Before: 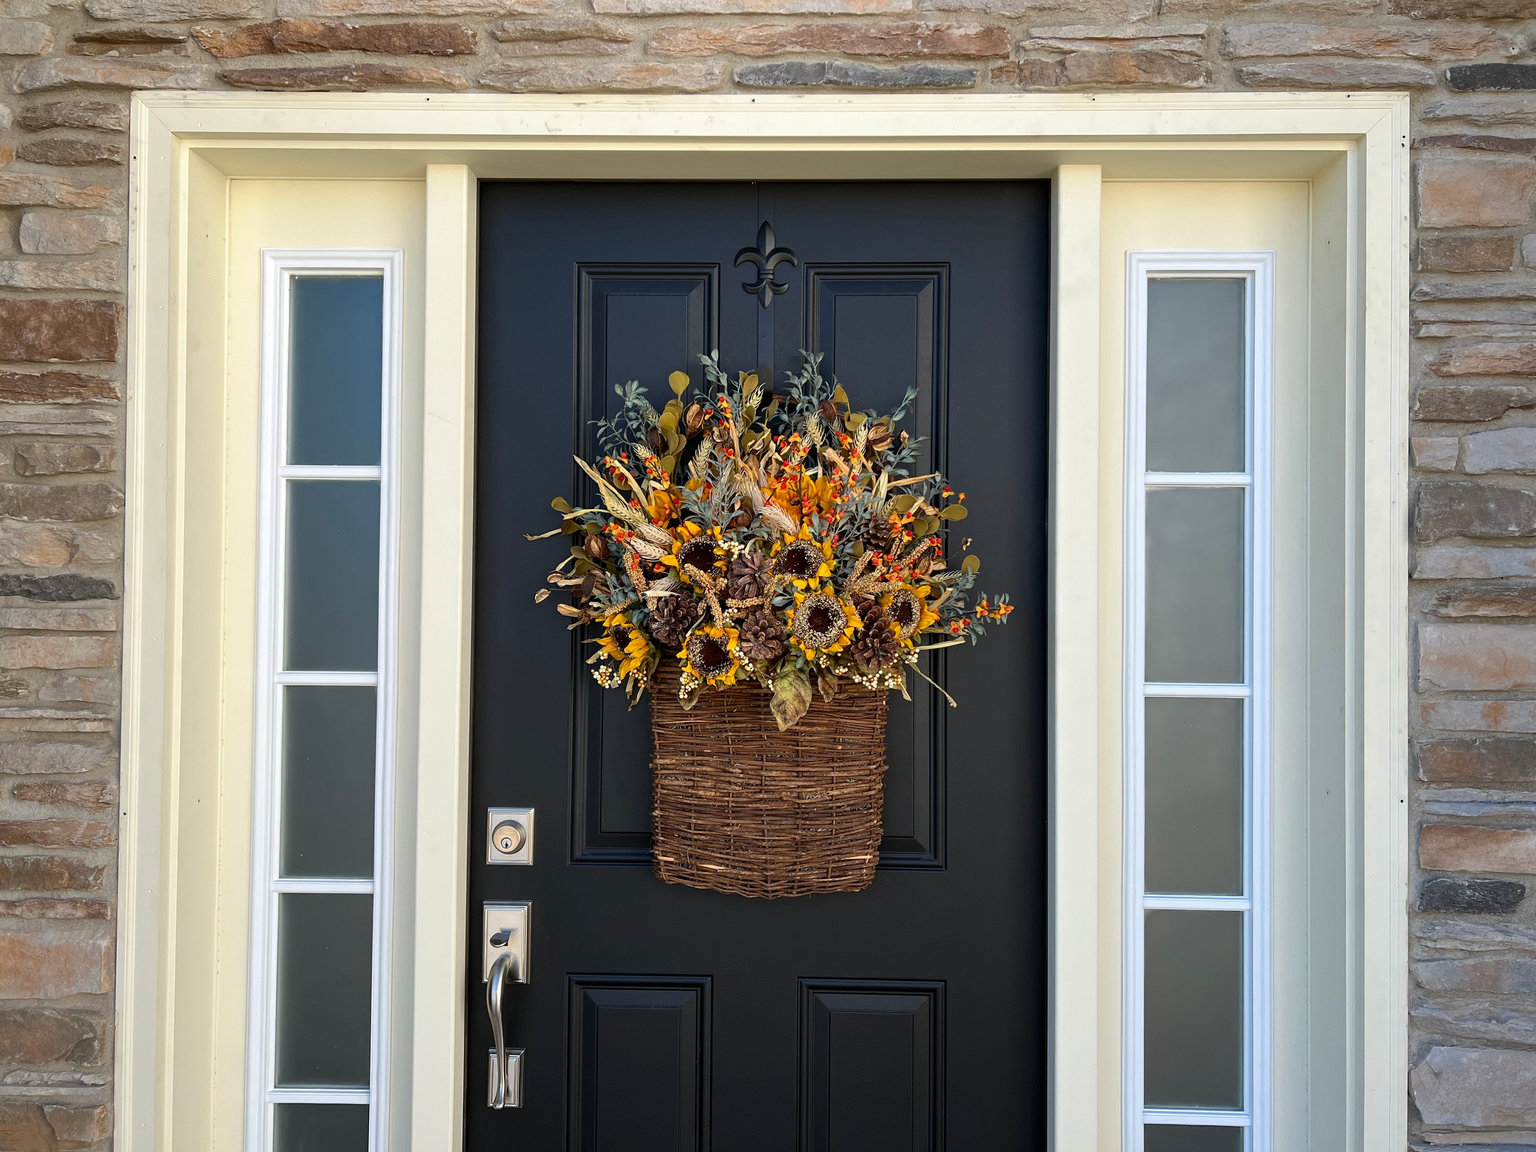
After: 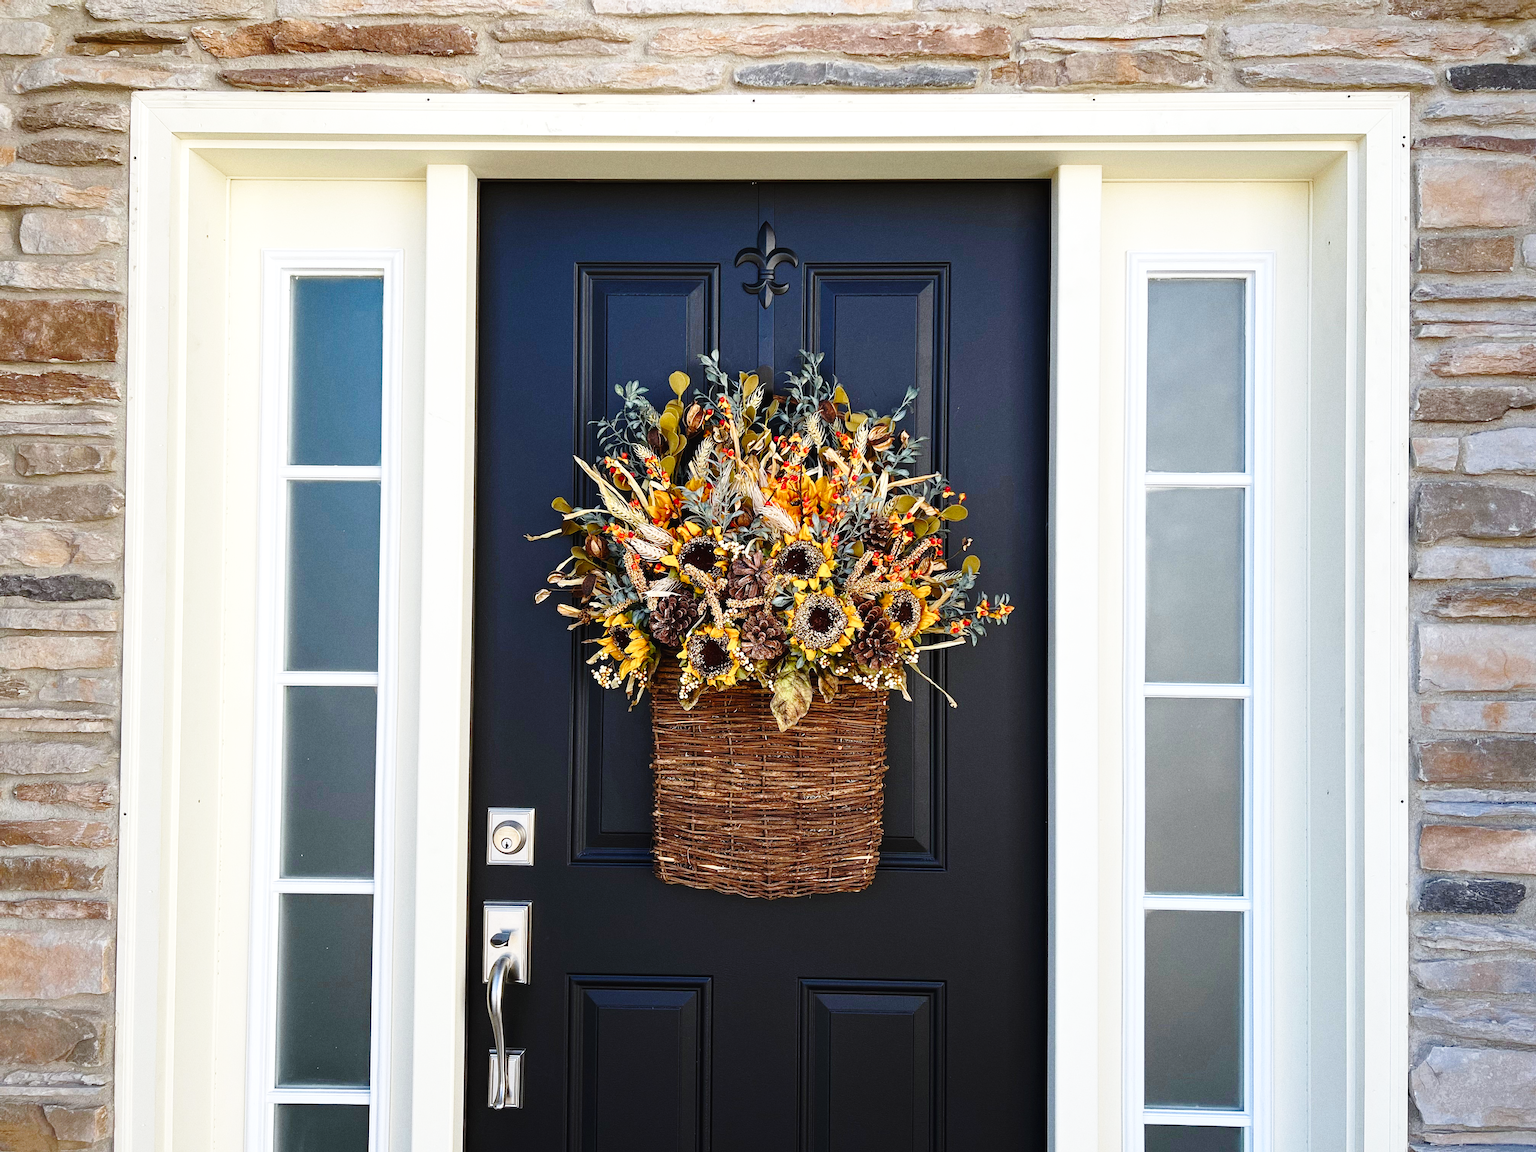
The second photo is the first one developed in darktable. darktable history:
color balance rgb: shadows lift › chroma 1%, shadows lift › hue 28.8°, power › hue 60°, highlights gain › chroma 1%, highlights gain › hue 60°, global offset › luminance 0.25%, perceptual saturation grading › highlights -20%, perceptual saturation grading › shadows 20%, perceptual brilliance grading › highlights 5%, perceptual brilliance grading › shadows -10%, global vibrance 19.67%
grain: coarseness 0.09 ISO
base curve: curves: ch0 [(0, 0) (0.028, 0.03) (0.121, 0.232) (0.46, 0.748) (0.859, 0.968) (1, 1)], preserve colors none
white balance: red 0.967, blue 1.049
